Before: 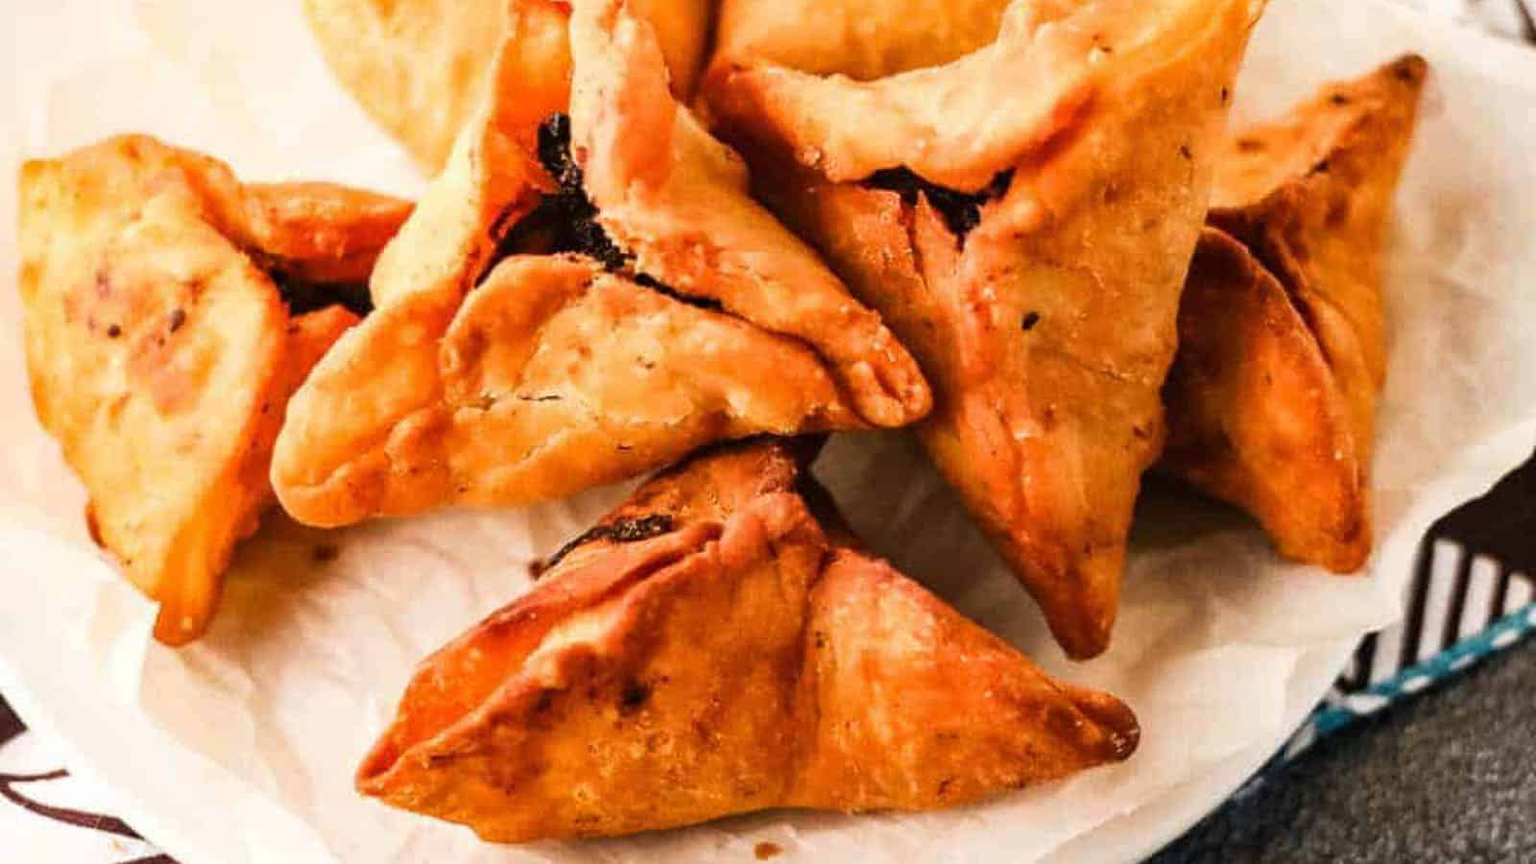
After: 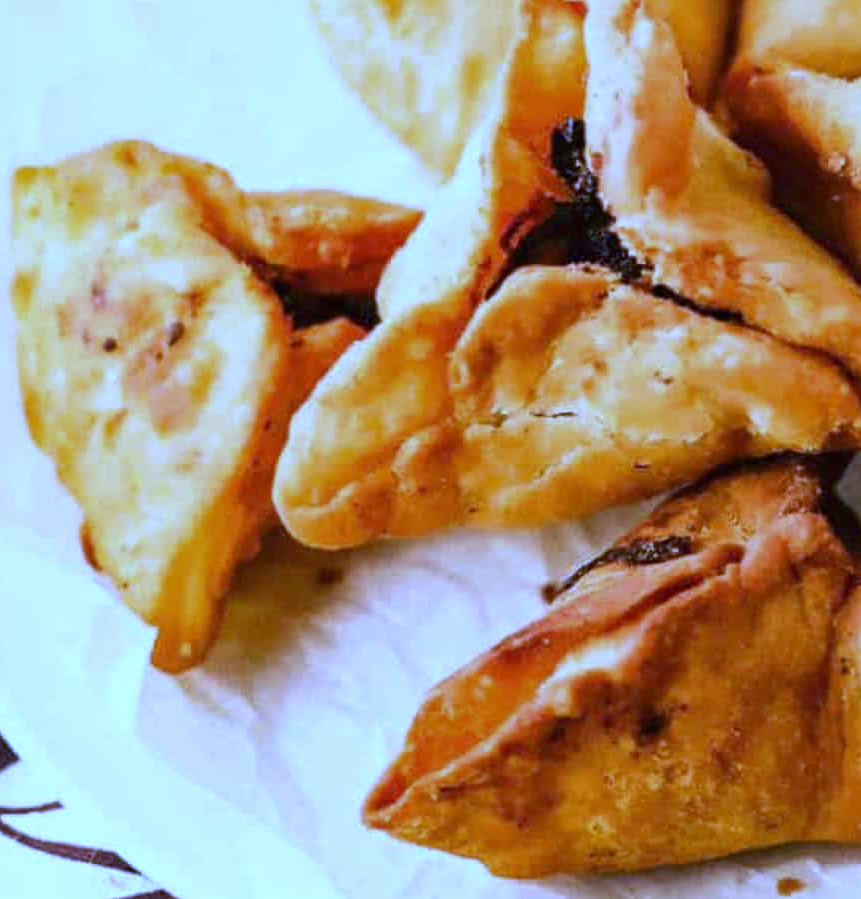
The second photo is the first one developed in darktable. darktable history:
crop: left 0.587%, right 45.588%, bottom 0.086%
white balance: red 0.766, blue 1.537
